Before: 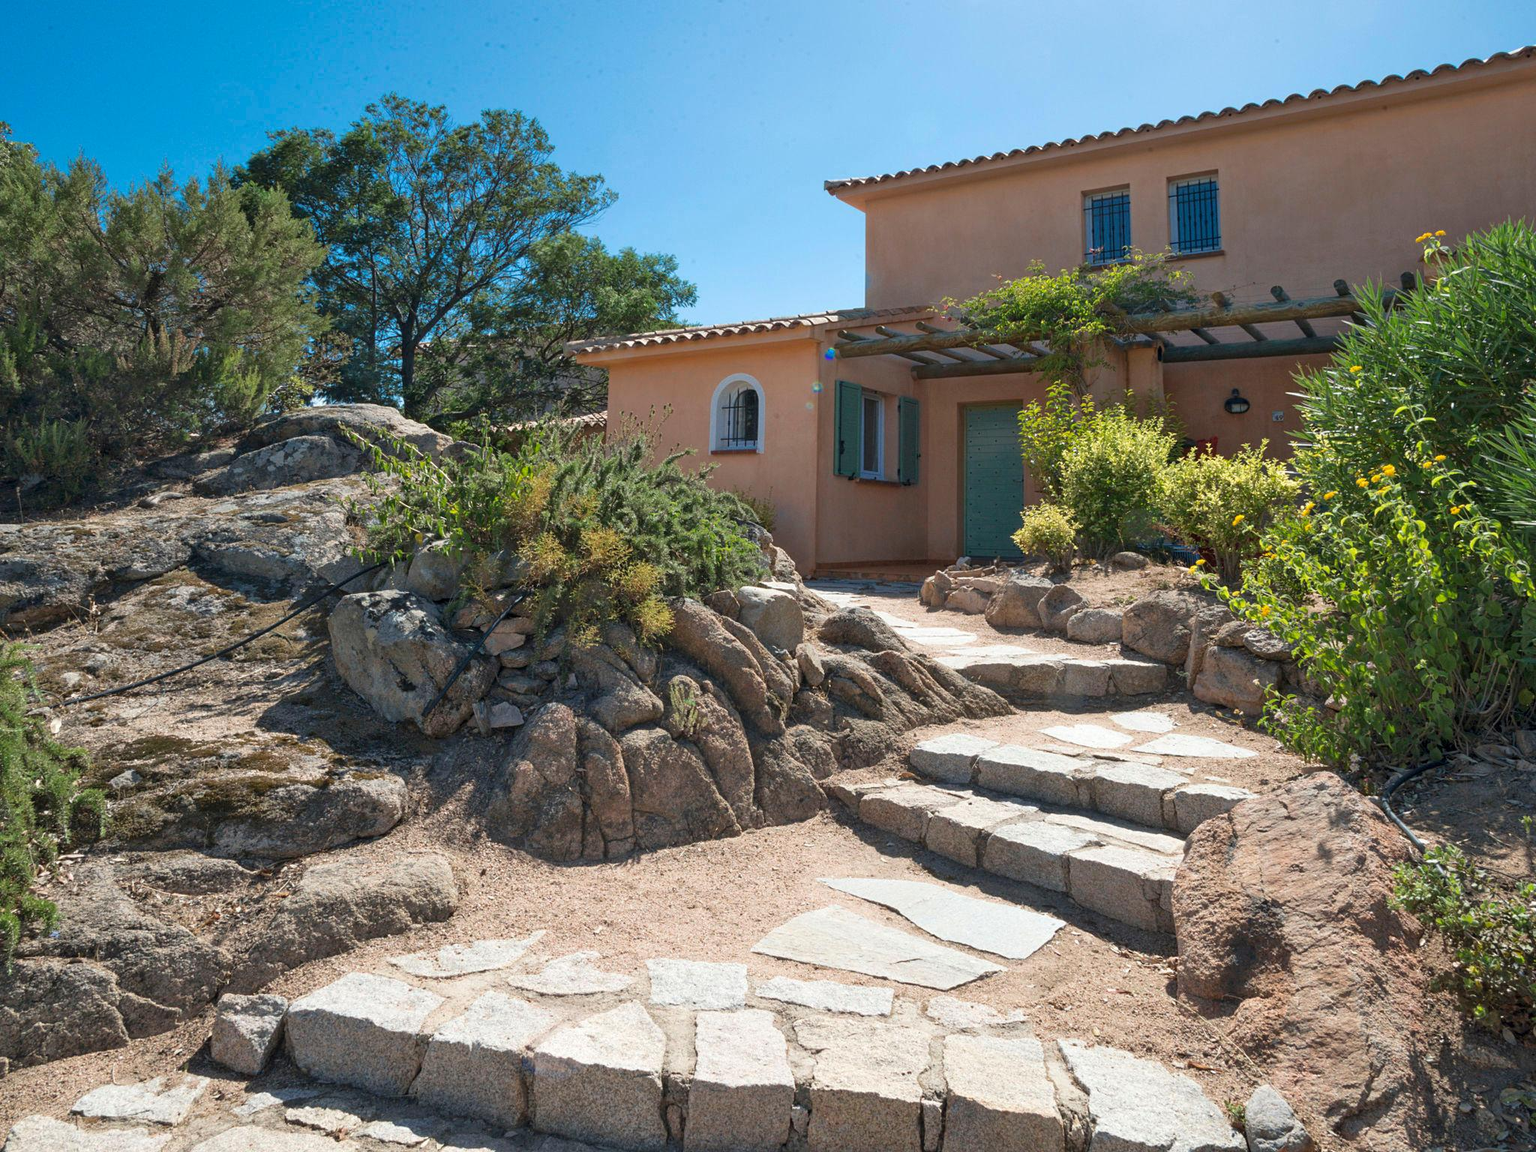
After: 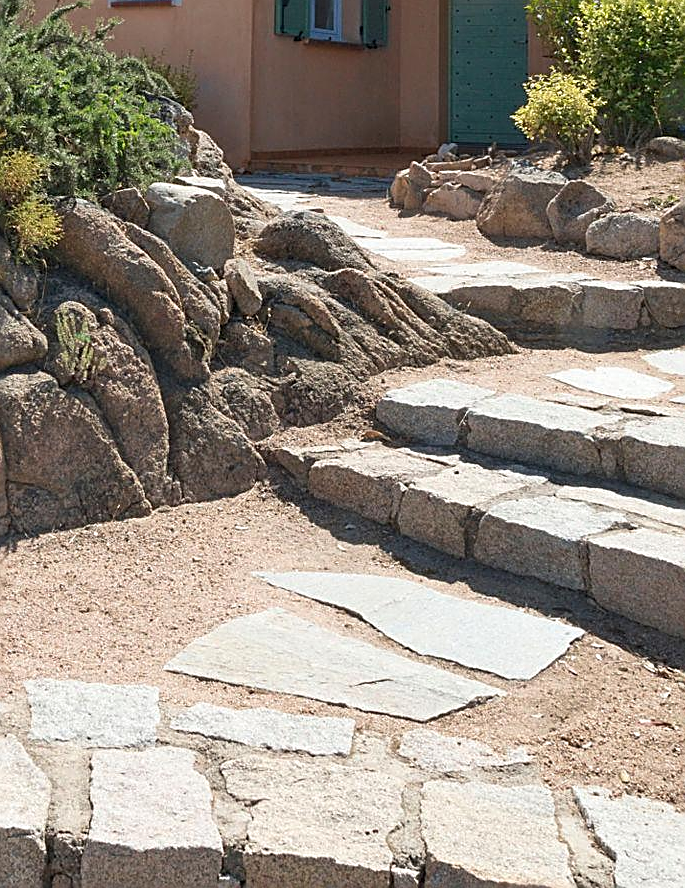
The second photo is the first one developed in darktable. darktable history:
color correction: highlights b* -0.061, saturation 0.992
sharpen: amount 0.736
crop: left 40.902%, top 39.04%, right 25.639%, bottom 3.12%
